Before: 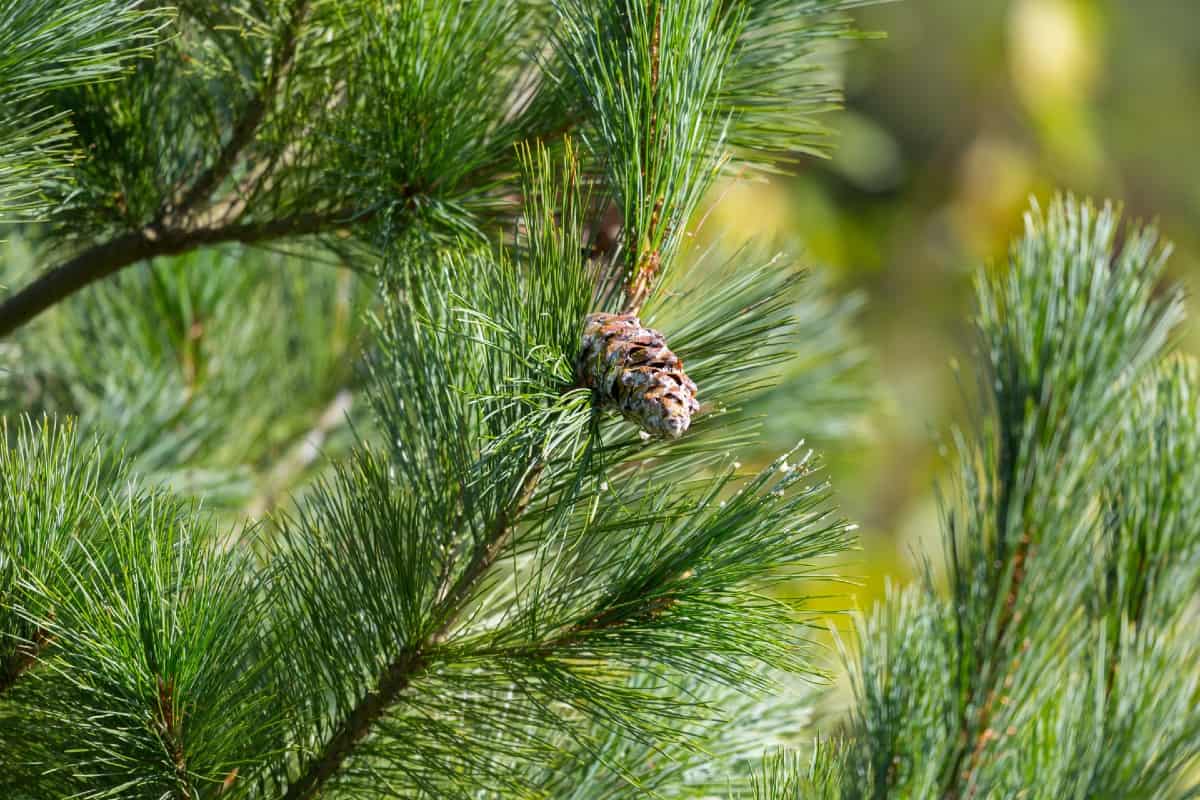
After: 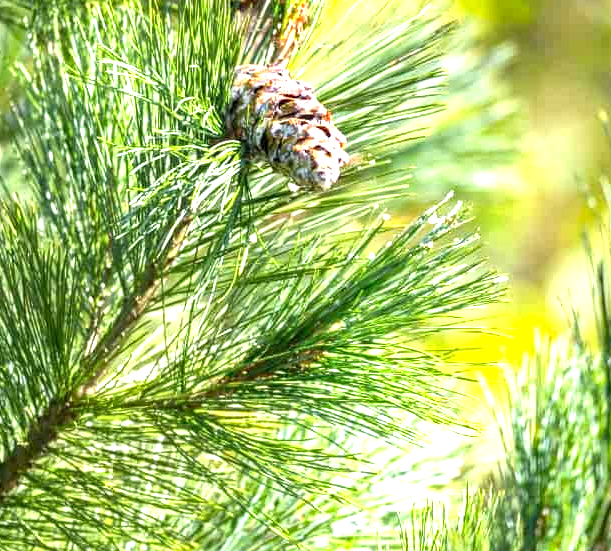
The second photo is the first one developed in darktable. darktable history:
haze removal: compatibility mode true, adaptive false
crop and rotate: left 29.272%, top 31.084%, right 19.809%
local contrast: on, module defaults
exposure: black level correction 0, exposure 1.49 EV, compensate highlight preservation false
